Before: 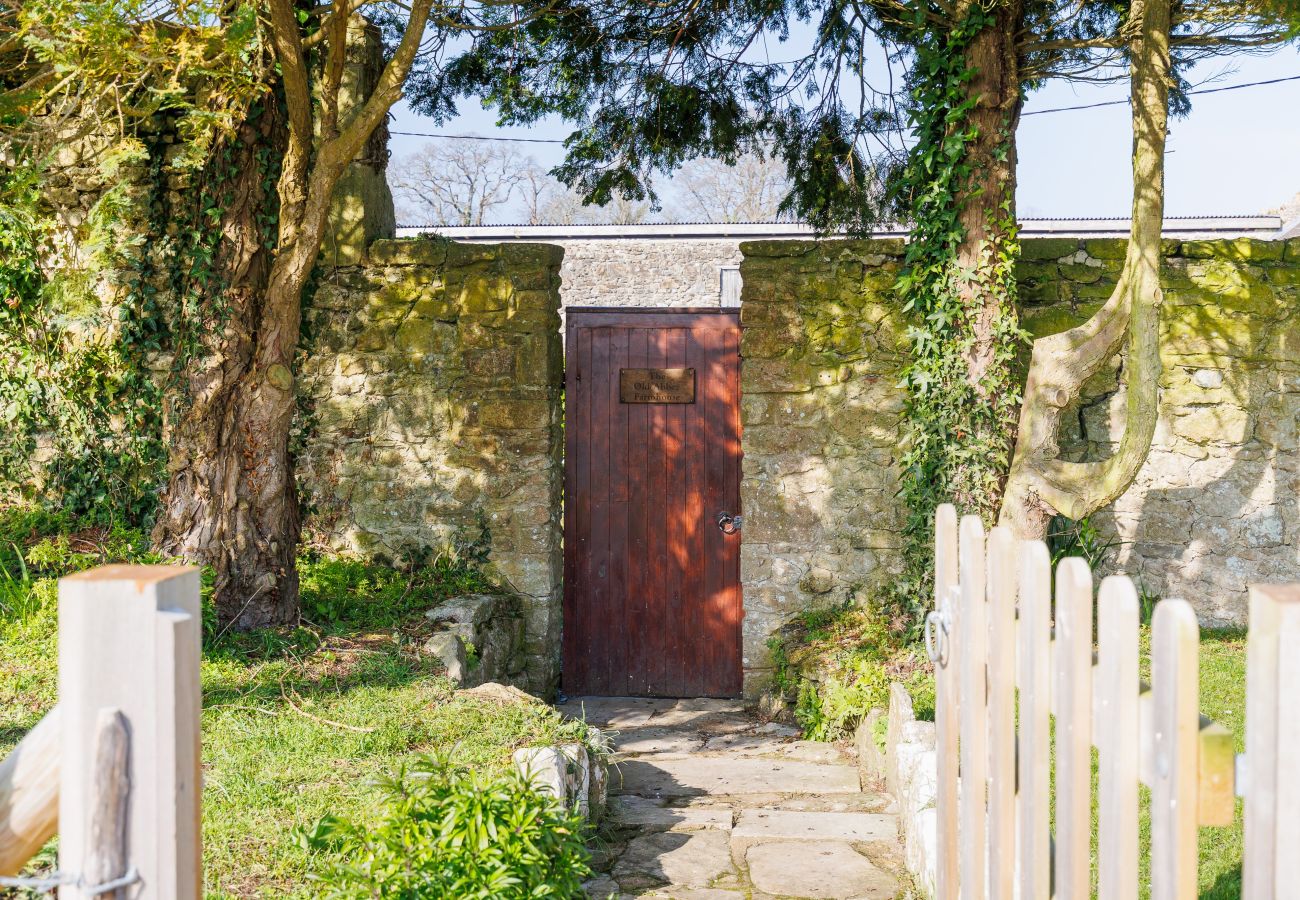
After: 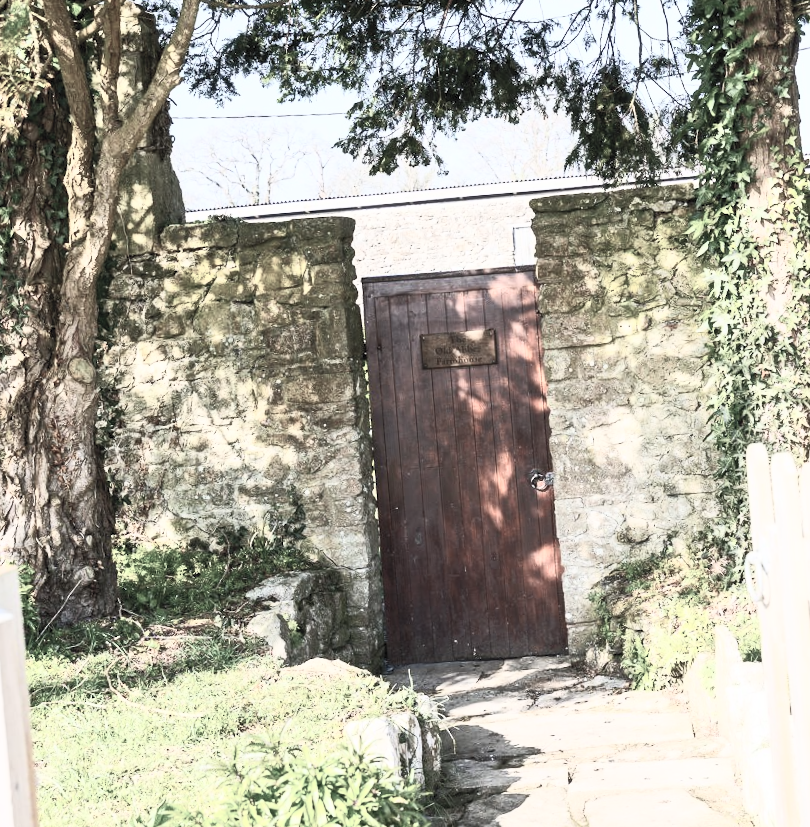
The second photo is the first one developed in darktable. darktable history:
contrast brightness saturation: contrast 0.57, brightness 0.57, saturation -0.34
color balance: input saturation 100.43%, contrast fulcrum 14.22%, output saturation 70.41%
rotate and perspective: rotation -4.57°, crop left 0.054, crop right 0.944, crop top 0.087, crop bottom 0.914
crop and rotate: left 12.648%, right 20.685%
